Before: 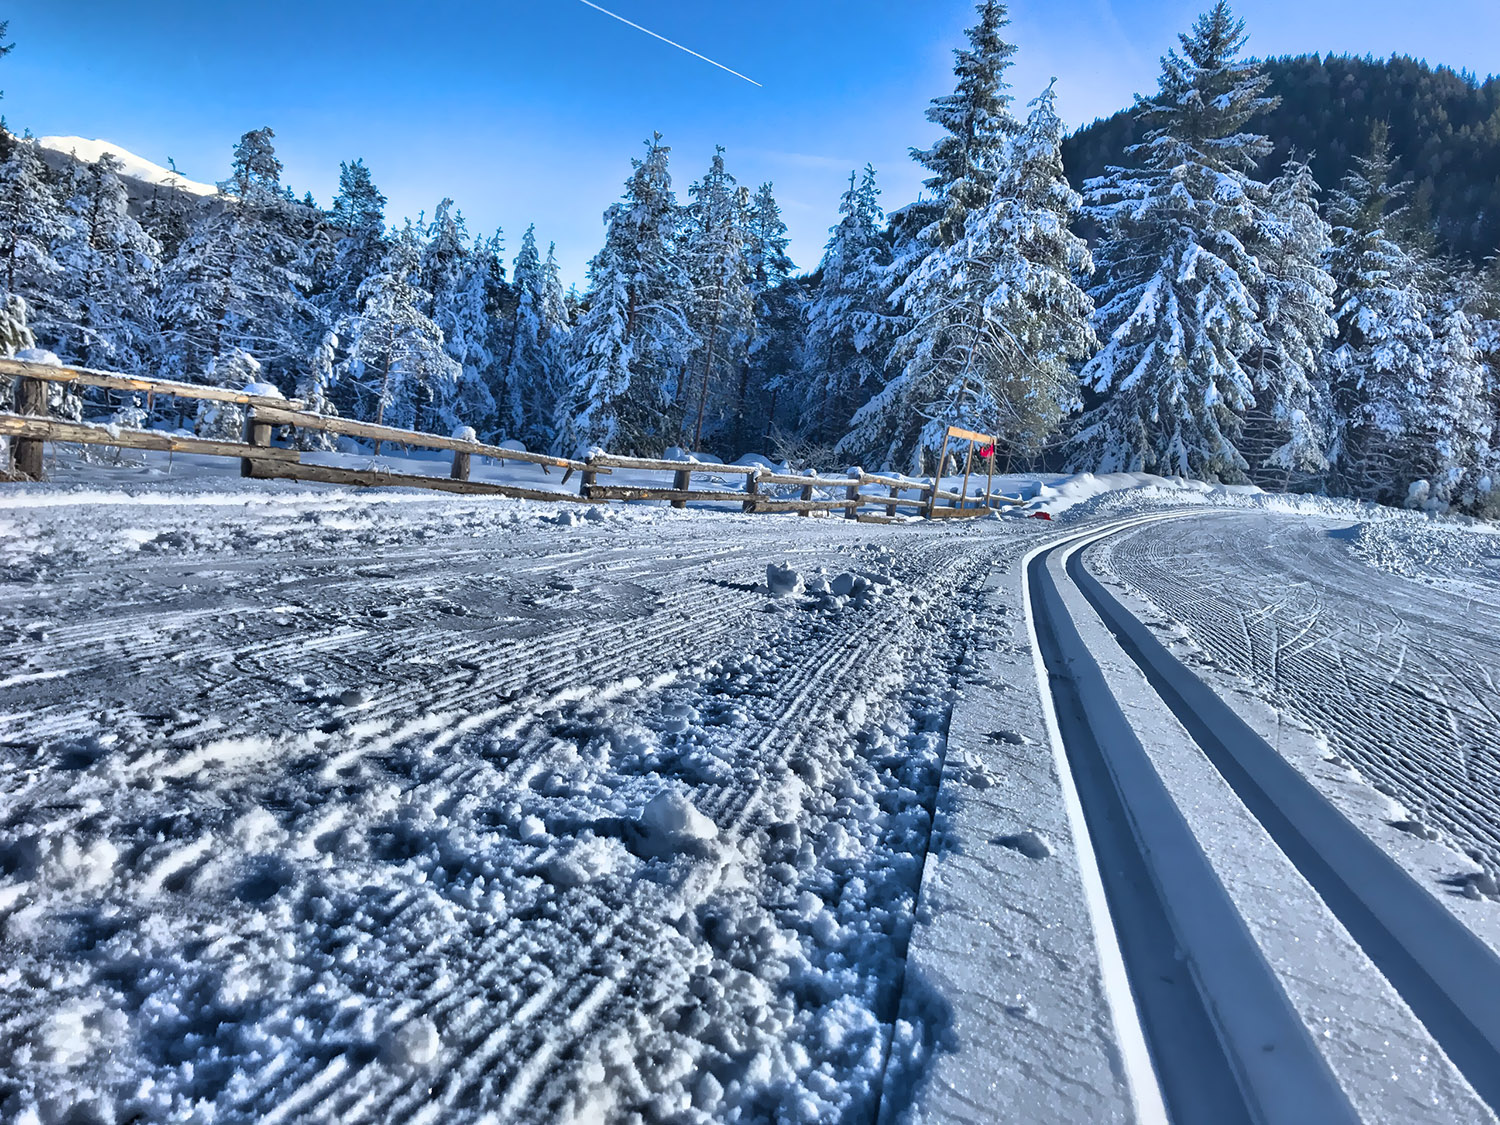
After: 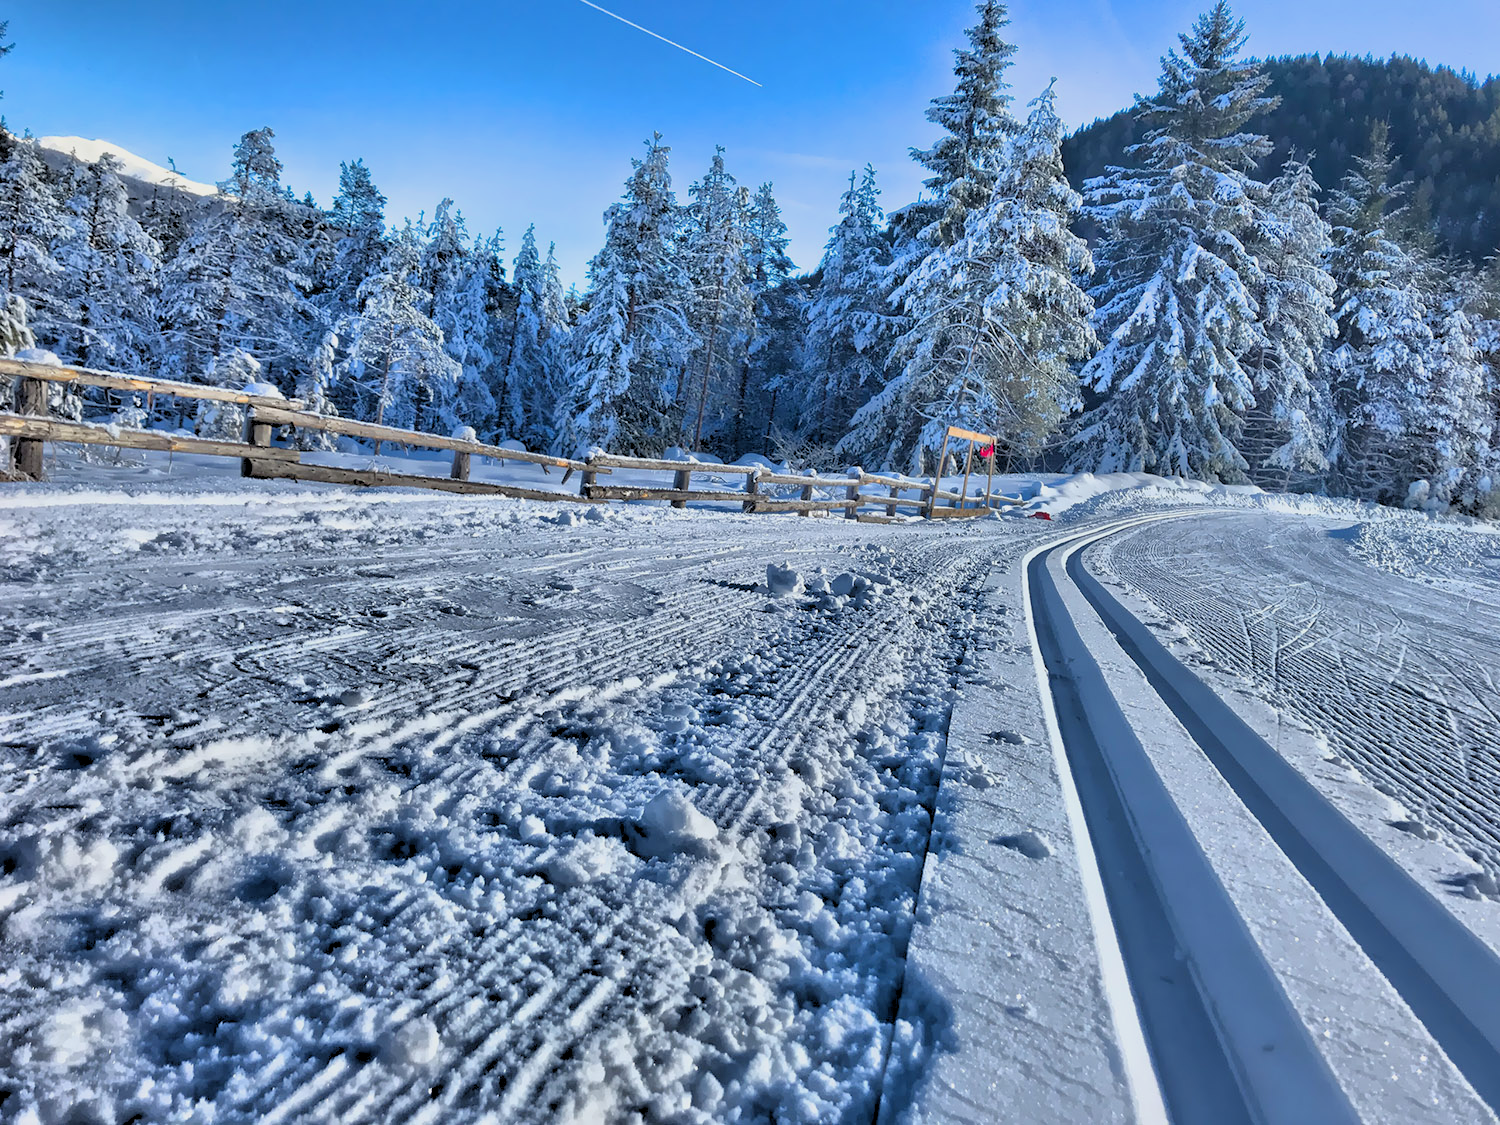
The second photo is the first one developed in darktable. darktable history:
rgb levels: preserve colors sum RGB, levels [[0.038, 0.433, 0.934], [0, 0.5, 1], [0, 0.5, 1]]
tone equalizer: on, module defaults
